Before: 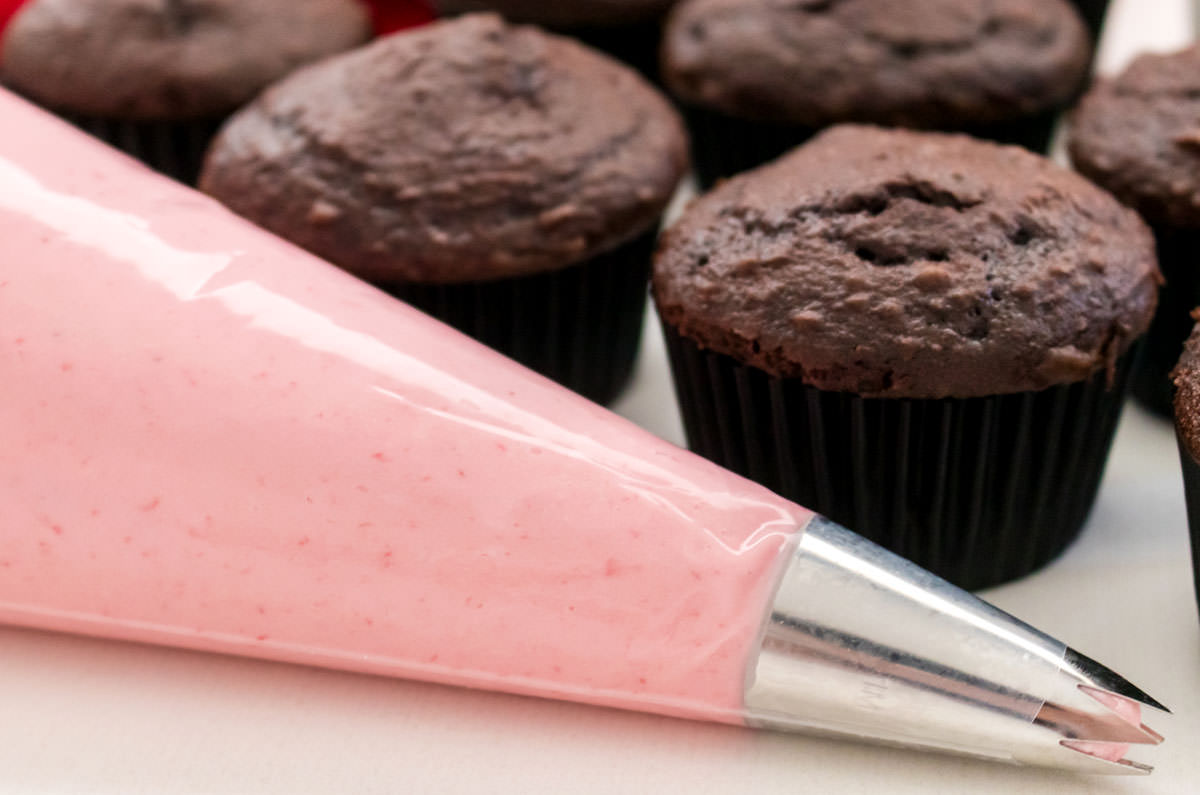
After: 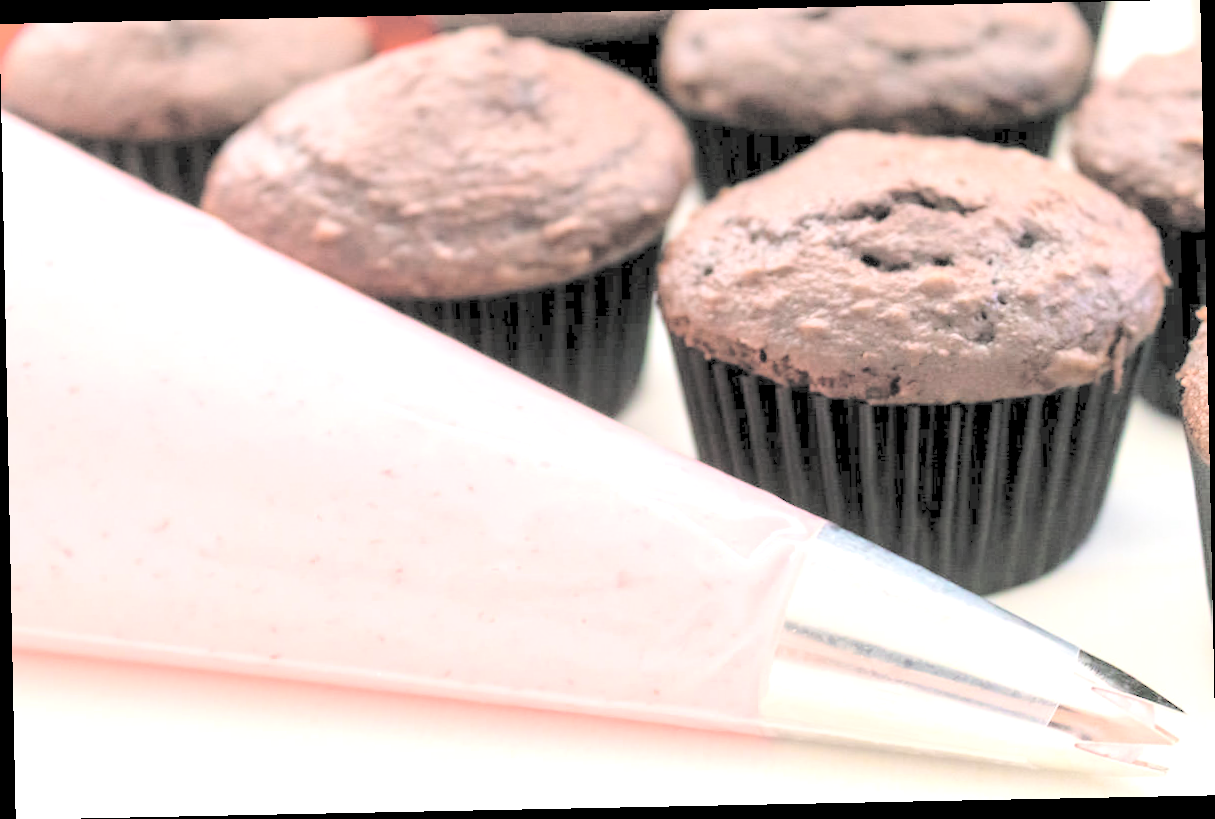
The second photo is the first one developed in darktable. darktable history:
contrast brightness saturation: brightness 1
rotate and perspective: rotation -1.17°, automatic cropping off
shadows and highlights: radius 110.86, shadows 51.09, white point adjustment 9.16, highlights -4.17, highlights color adjustment 32.2%, soften with gaussian
